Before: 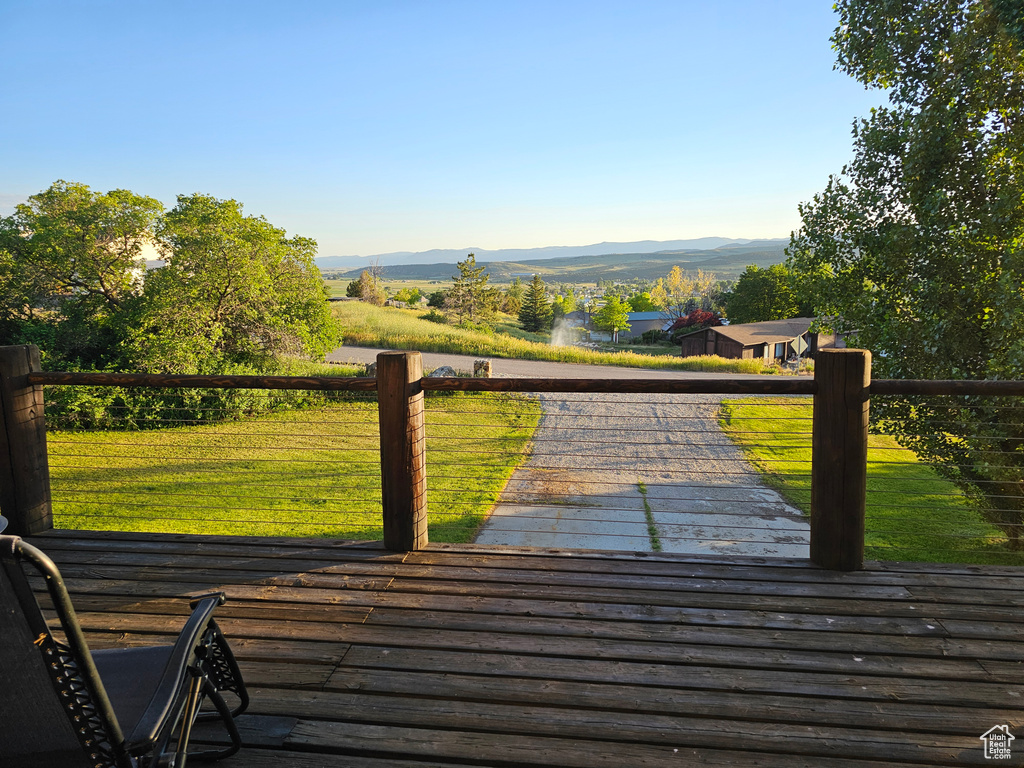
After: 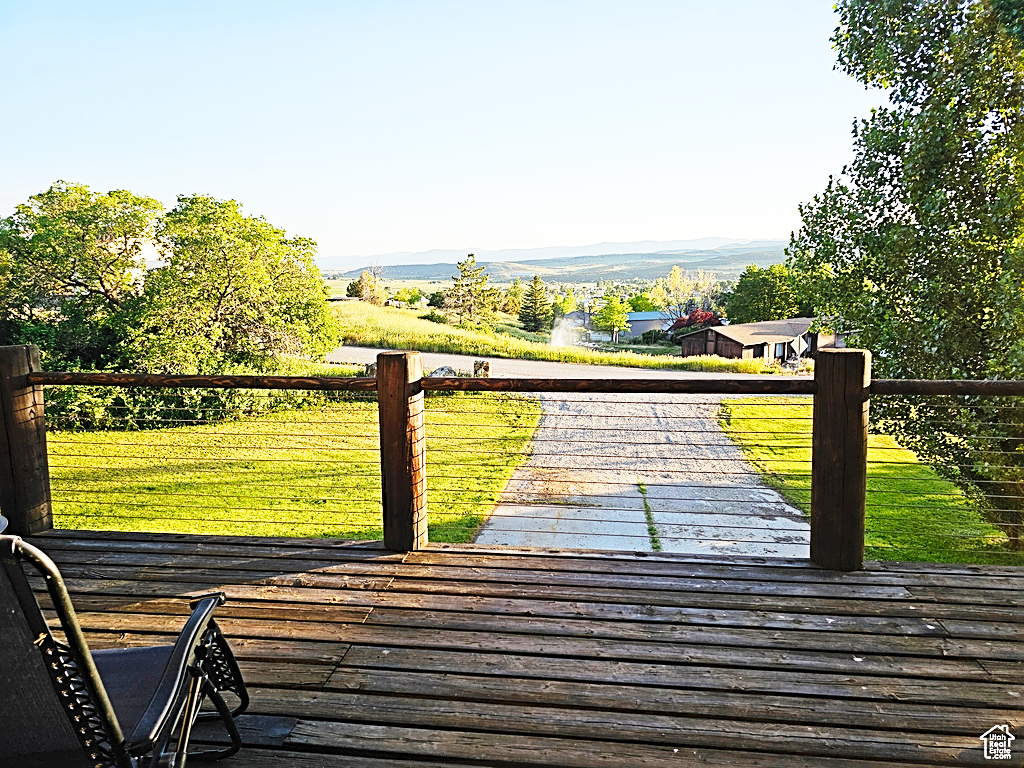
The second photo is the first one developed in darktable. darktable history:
tone equalizer: on, module defaults
sharpen: radius 2.68, amount 0.66
base curve: curves: ch0 [(0, 0) (0.018, 0.026) (0.143, 0.37) (0.33, 0.731) (0.458, 0.853) (0.735, 0.965) (0.905, 0.986) (1, 1)], preserve colors none
